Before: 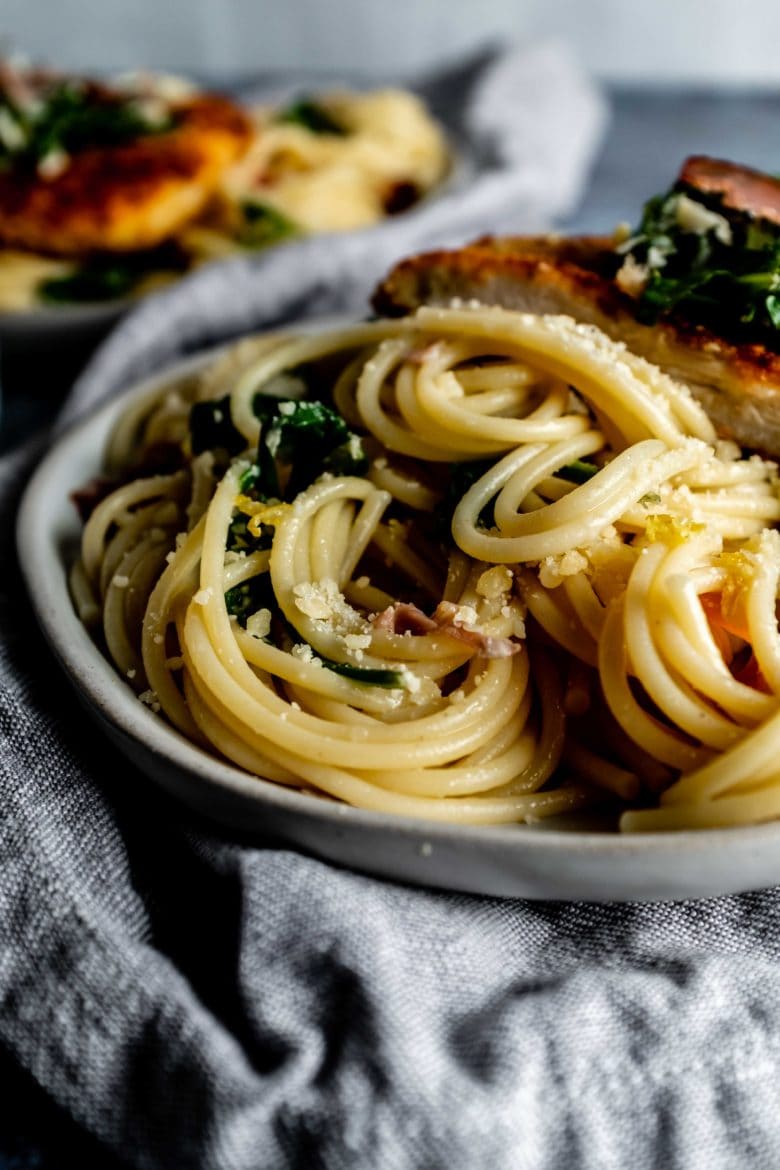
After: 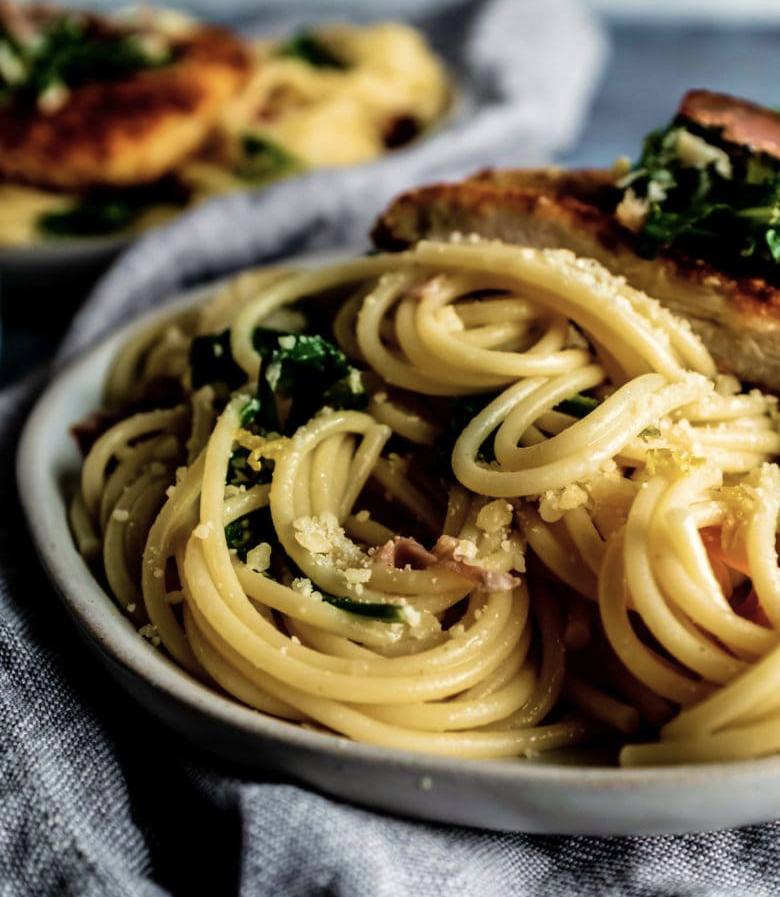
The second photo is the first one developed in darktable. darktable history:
velvia: strength 56%
color correction: saturation 0.8
crop: top 5.667%, bottom 17.637%
white balance: red 1.009, blue 0.985
